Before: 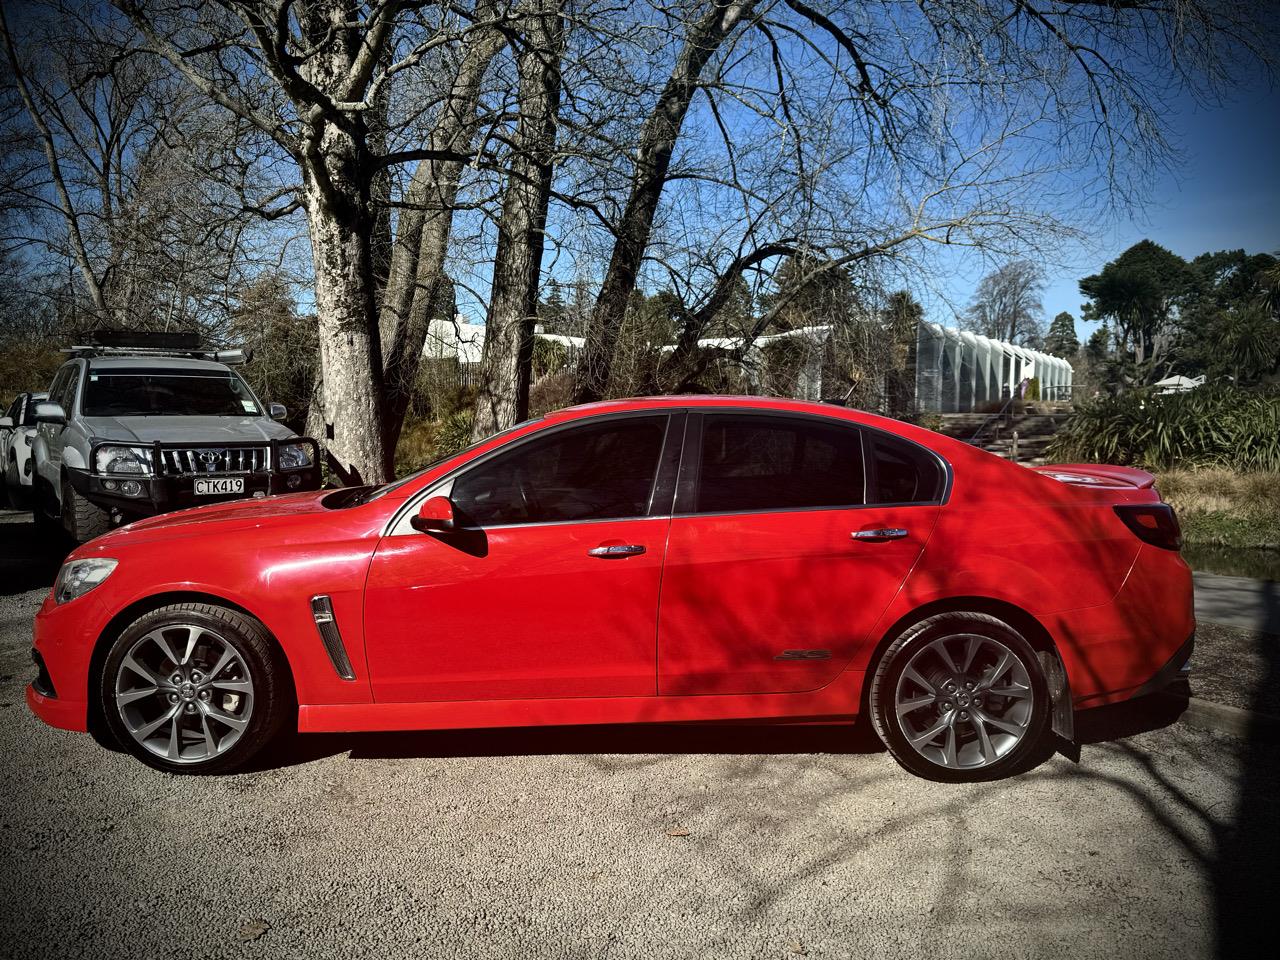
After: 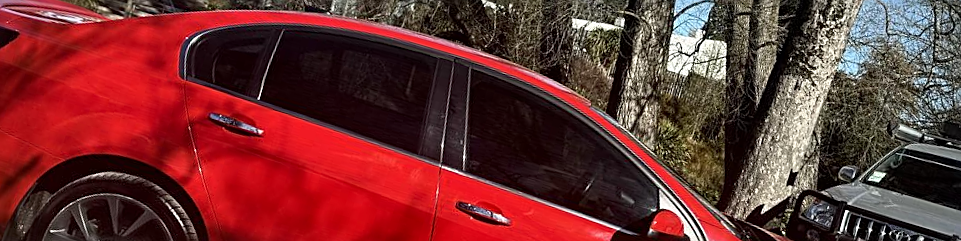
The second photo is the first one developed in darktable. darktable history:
sharpen: on, module defaults
crop and rotate: angle 16.12°, top 30.835%, bottom 35.653%
local contrast: mode bilateral grid, contrast 10, coarseness 25, detail 115%, midtone range 0.2
